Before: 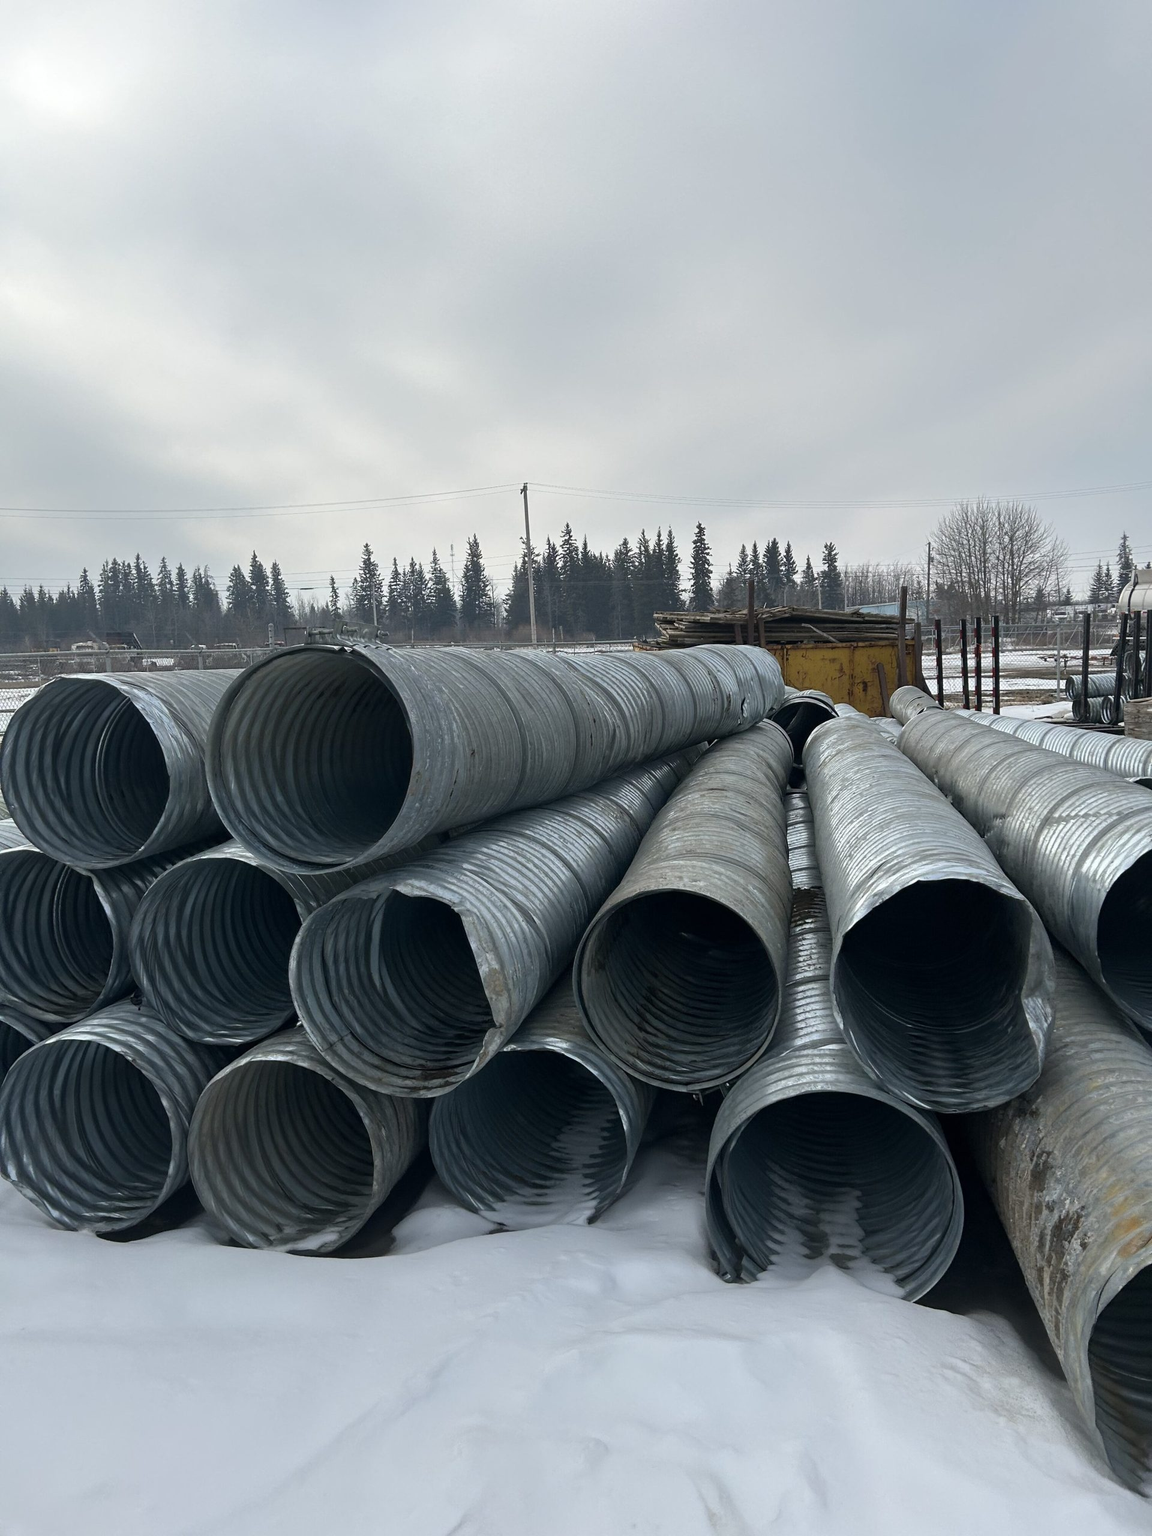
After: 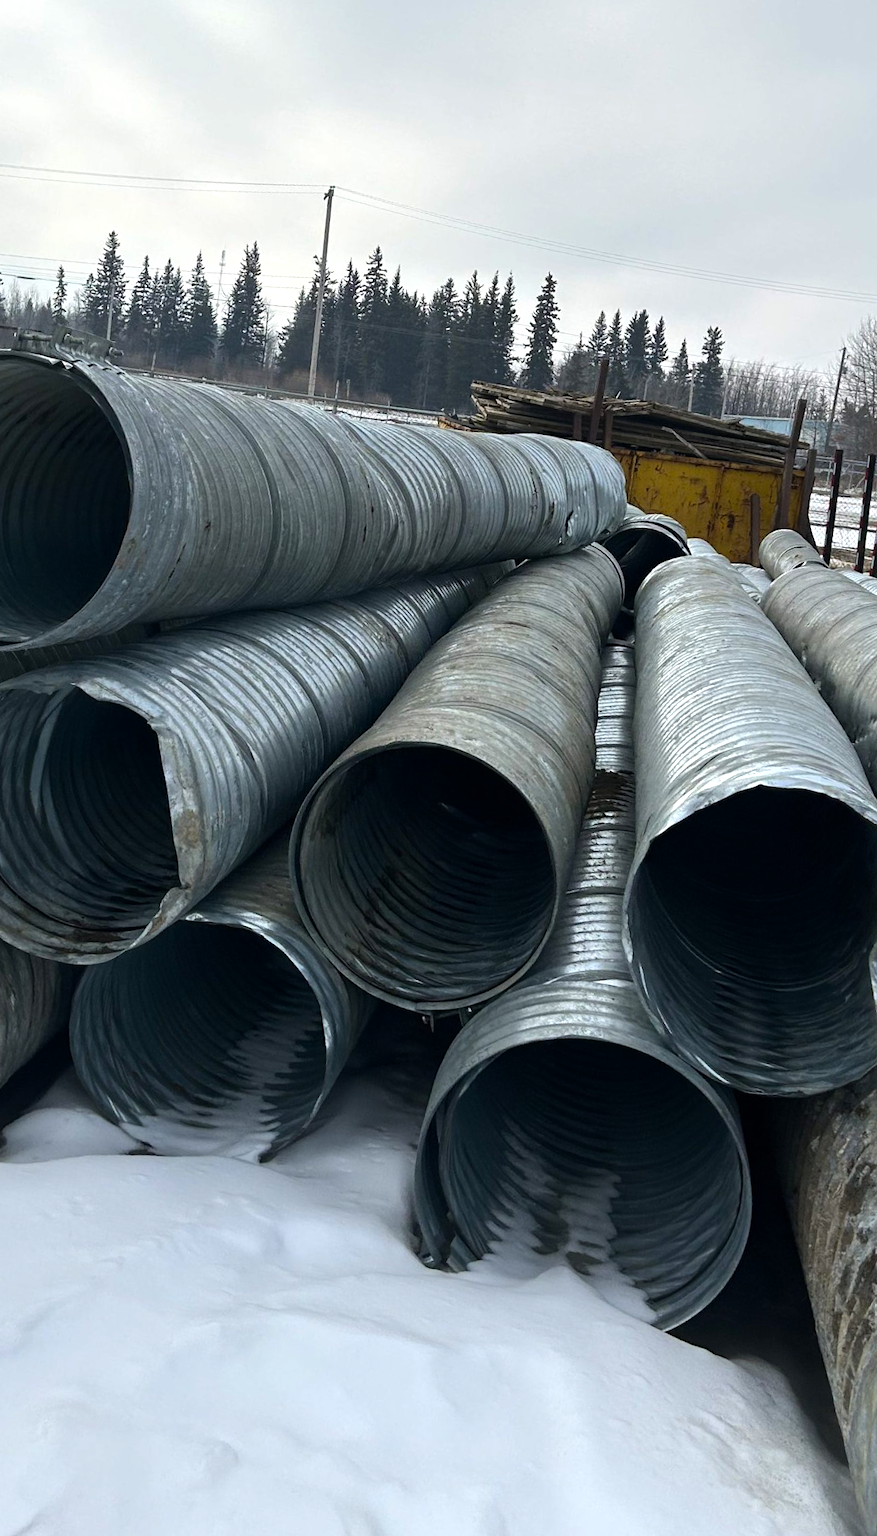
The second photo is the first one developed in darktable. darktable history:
crop: left 31.379%, top 24.658%, right 20.326%, bottom 6.628%
tone equalizer: -8 EV -0.417 EV, -7 EV -0.389 EV, -6 EV -0.333 EV, -5 EV -0.222 EV, -3 EV 0.222 EV, -2 EV 0.333 EV, -1 EV 0.389 EV, +0 EV 0.417 EV, edges refinement/feathering 500, mask exposure compensation -1.57 EV, preserve details no
color balance rgb: perceptual saturation grading › global saturation 20%, global vibrance 20%
rotate and perspective: rotation 9.12°, automatic cropping off
